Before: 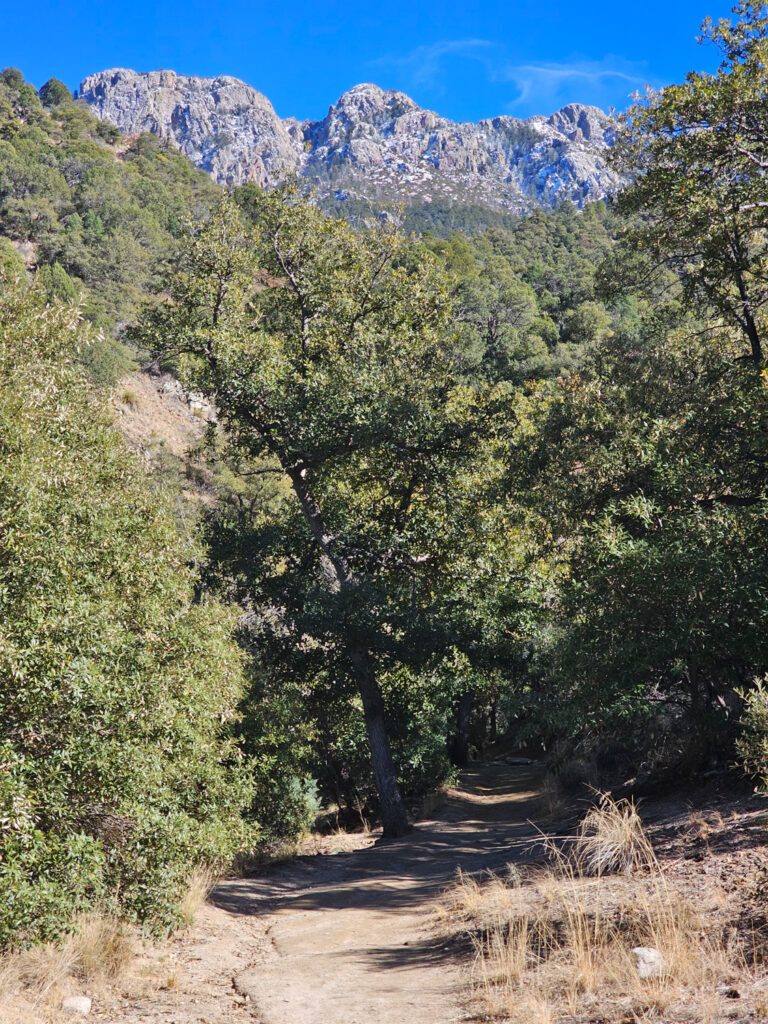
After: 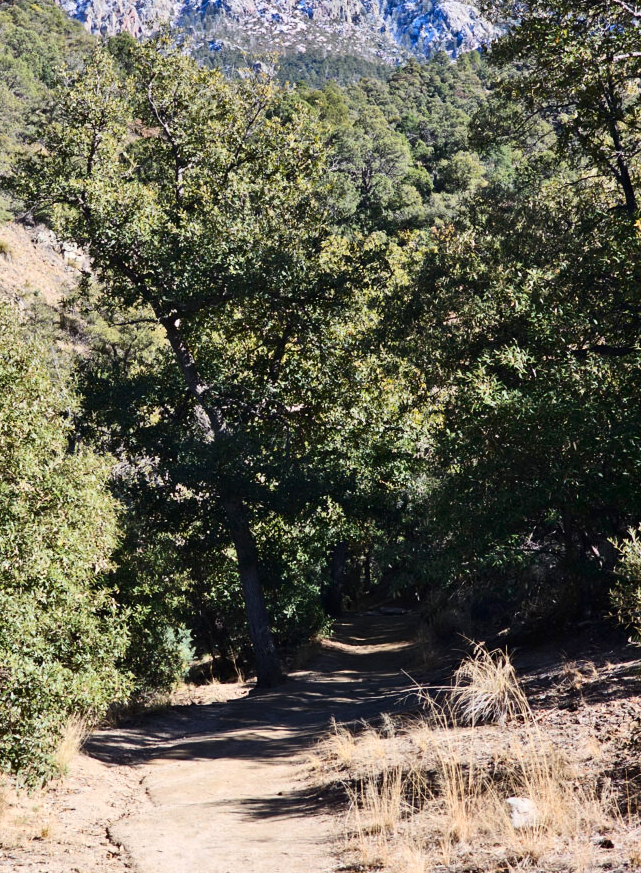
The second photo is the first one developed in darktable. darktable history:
crop: left 16.494%, top 14.723%
contrast brightness saturation: contrast 0.271
